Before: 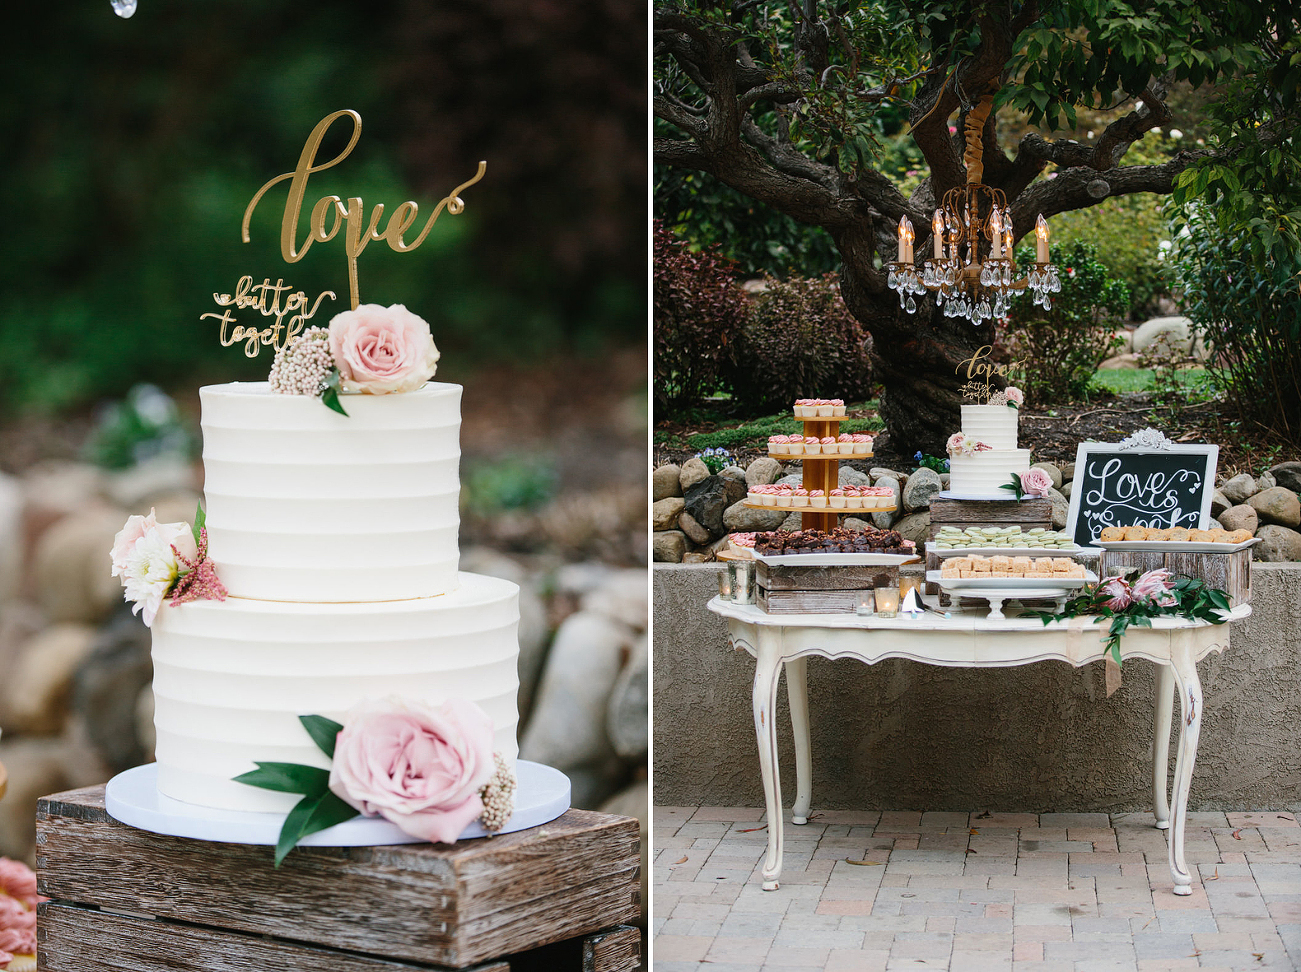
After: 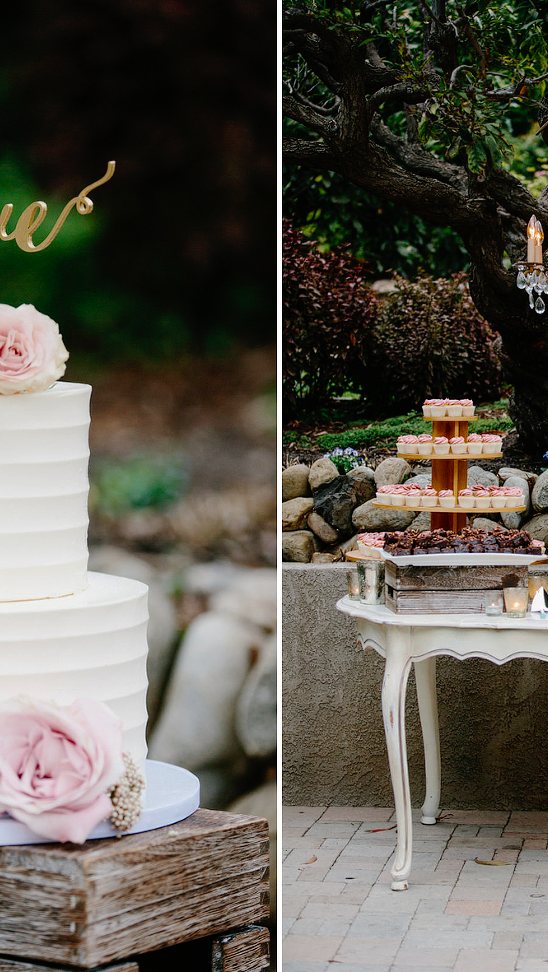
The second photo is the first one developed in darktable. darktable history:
crop: left 28.583%, right 29.231%
tone curve: curves: ch0 [(0, 0) (0.003, 0.001) (0.011, 0.002) (0.025, 0.007) (0.044, 0.015) (0.069, 0.022) (0.1, 0.03) (0.136, 0.056) (0.177, 0.115) (0.224, 0.177) (0.277, 0.244) (0.335, 0.322) (0.399, 0.398) (0.468, 0.471) (0.543, 0.545) (0.623, 0.614) (0.709, 0.685) (0.801, 0.765) (0.898, 0.867) (1, 1)], preserve colors none
